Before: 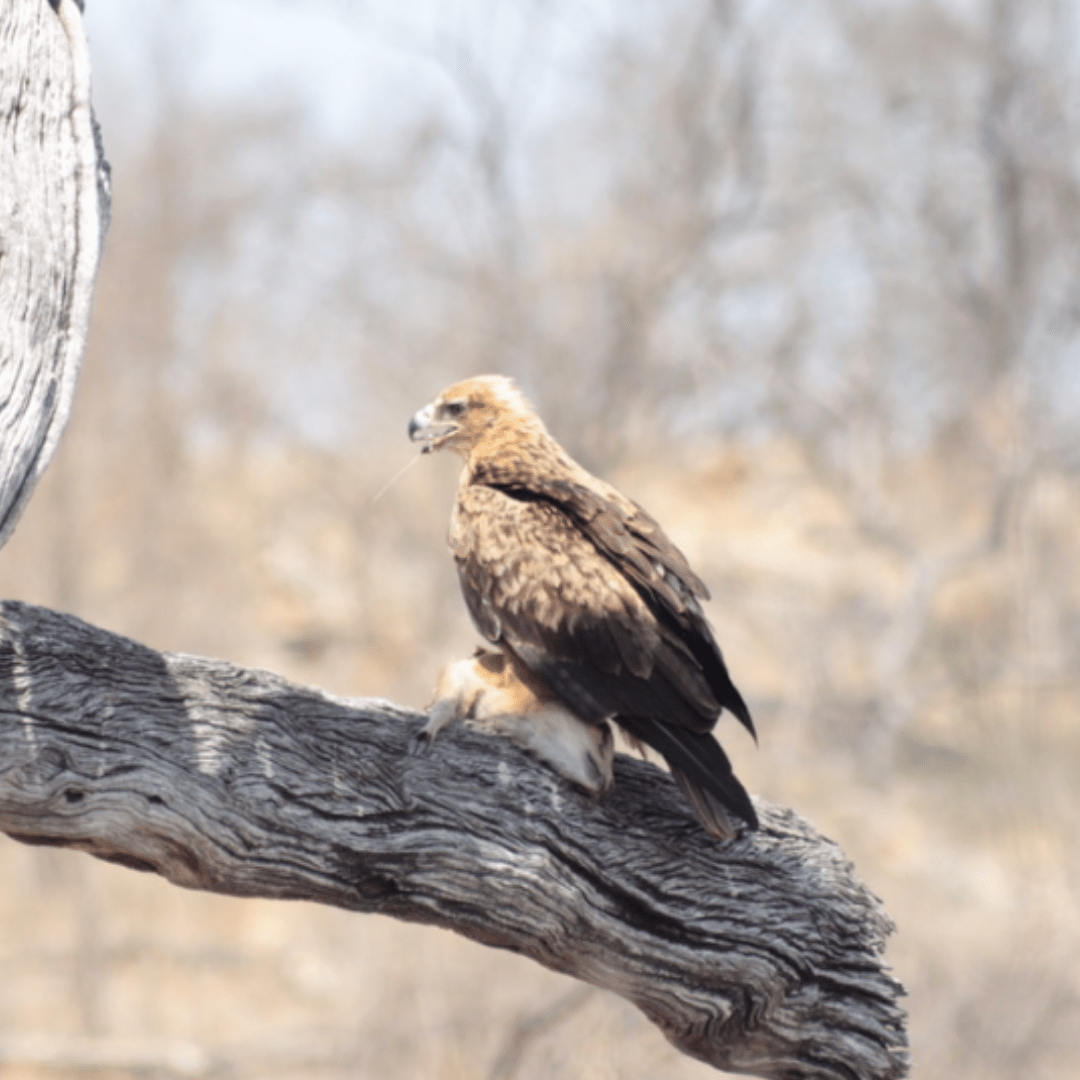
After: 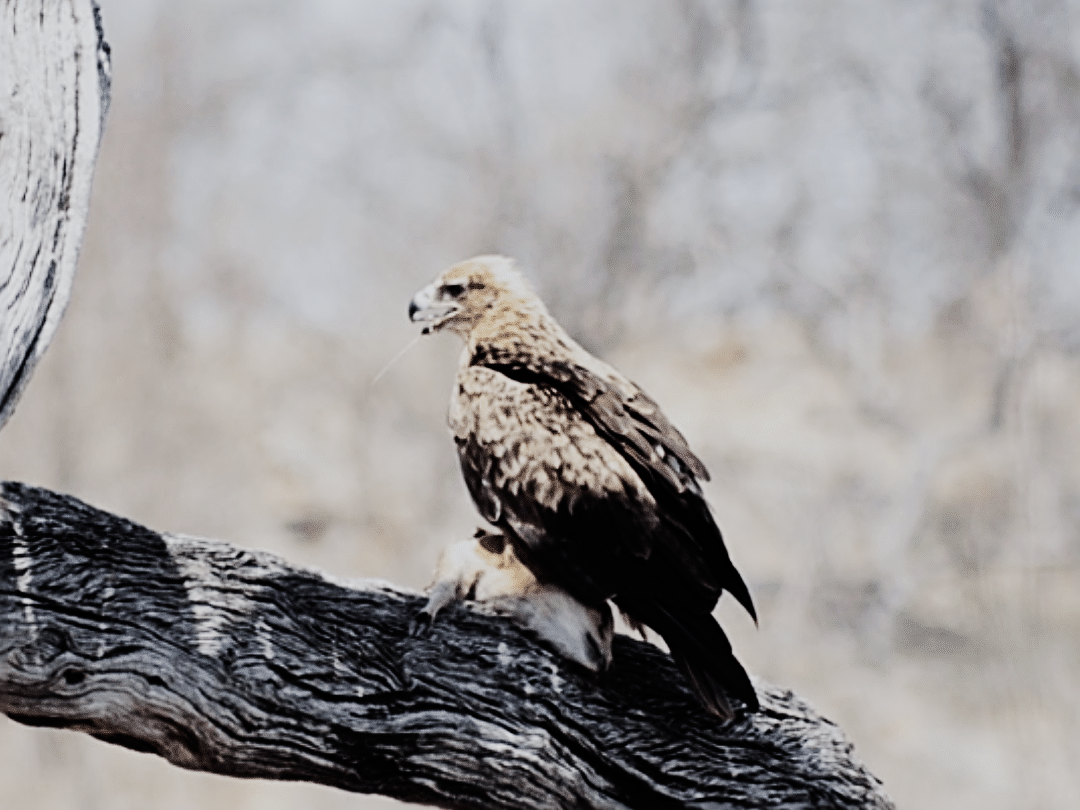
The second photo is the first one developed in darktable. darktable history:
tone equalizer: -8 EV -0.765 EV, -7 EV -0.729 EV, -6 EV -0.604 EV, -5 EV -0.366 EV, -3 EV 0.37 EV, -2 EV 0.6 EV, -1 EV 0.675 EV, +0 EV 0.733 EV, edges refinement/feathering 500, mask exposure compensation -1.57 EV, preserve details no
tone curve: curves: ch0 [(0, 0) (0.16, 0.055) (0.506, 0.762) (1, 1.024)], preserve colors none
sharpen: radius 3.056, amount 0.768
crop: top 11.052%, bottom 13.943%
color balance rgb: global offset › hue 170.79°, perceptual saturation grading › global saturation 15.155%, perceptual brilliance grading › global brilliance -48.025%
color zones: curves: ch0 [(0, 0.6) (0.129, 0.508) (0.193, 0.483) (0.429, 0.5) (0.571, 0.5) (0.714, 0.5) (0.857, 0.5) (1, 0.6)]; ch1 [(0, 0.481) (0.112, 0.245) (0.213, 0.223) (0.429, 0.233) (0.571, 0.231) (0.683, 0.242) (0.857, 0.296) (1, 0.481)]
color calibration: x 0.356, y 0.367, temperature 4671.03 K
